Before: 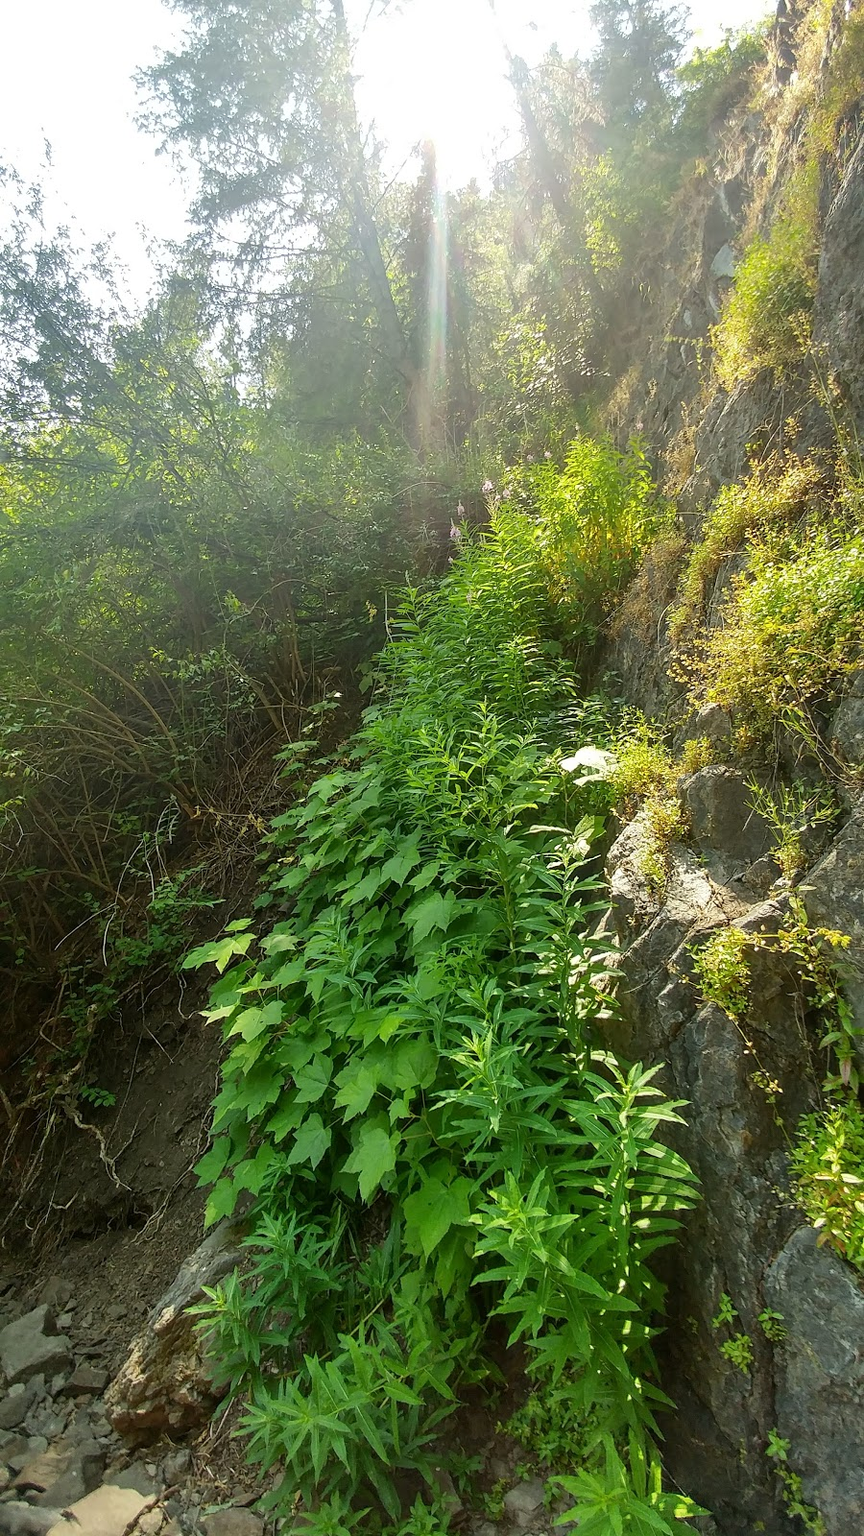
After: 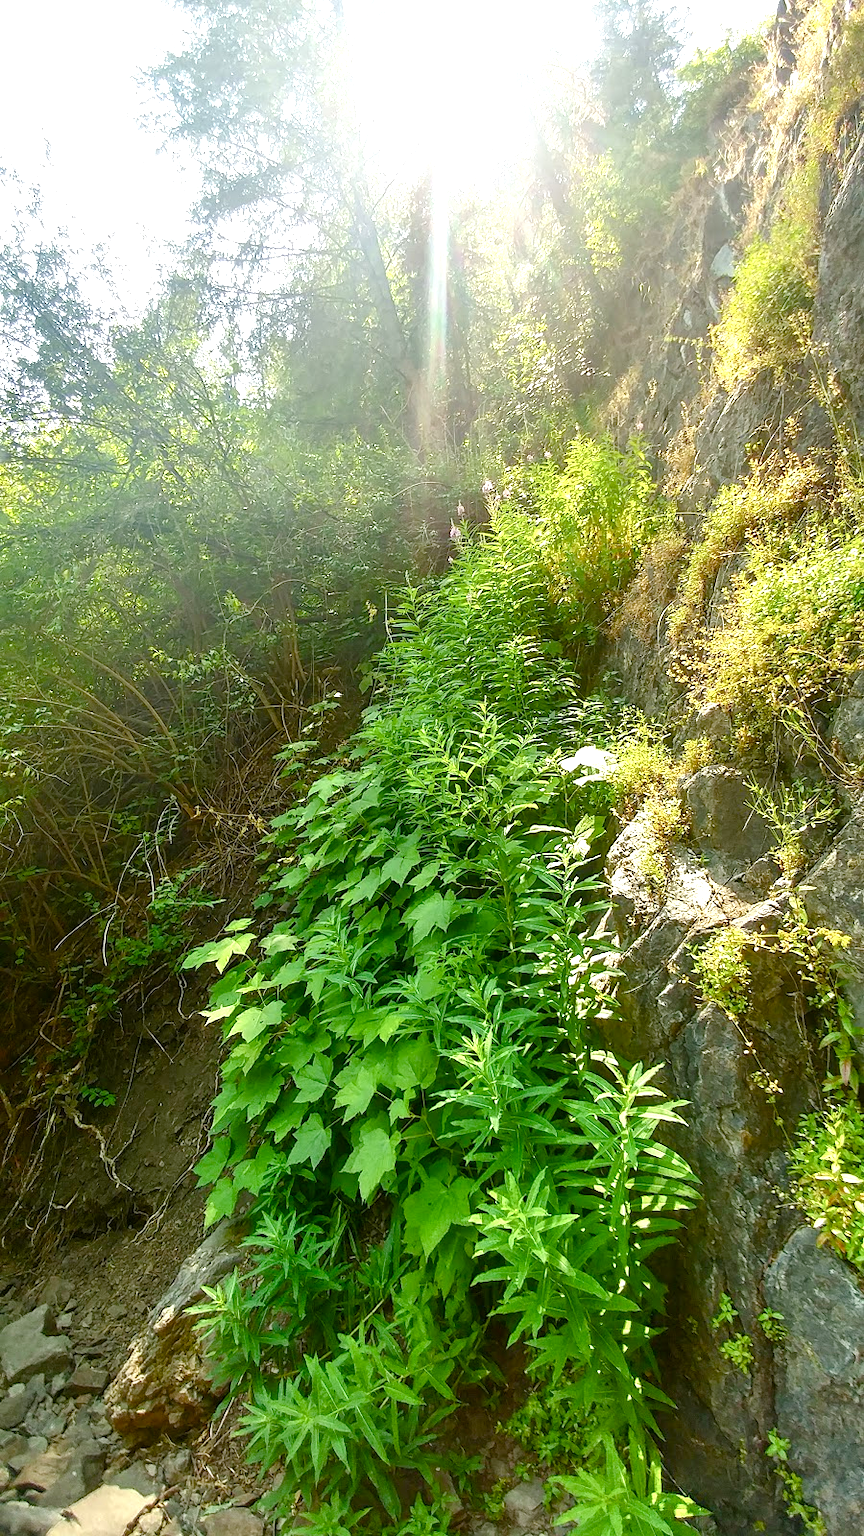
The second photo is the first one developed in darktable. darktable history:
exposure: black level correction 0, exposure 0.7 EV, compensate highlight preservation false
color balance rgb: linear chroma grading › global chroma 15.499%, perceptual saturation grading › global saturation 20%, perceptual saturation grading › highlights -49.503%, perceptual saturation grading › shadows 24.48%, global vibrance 20%
